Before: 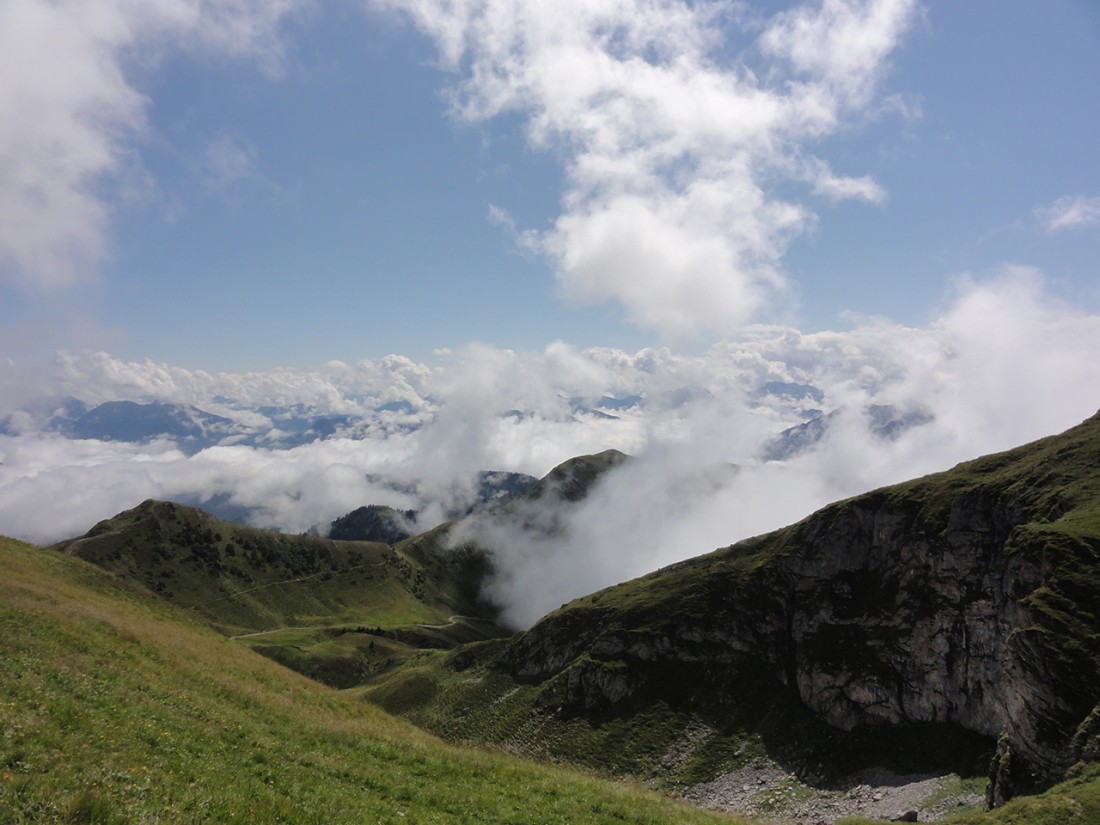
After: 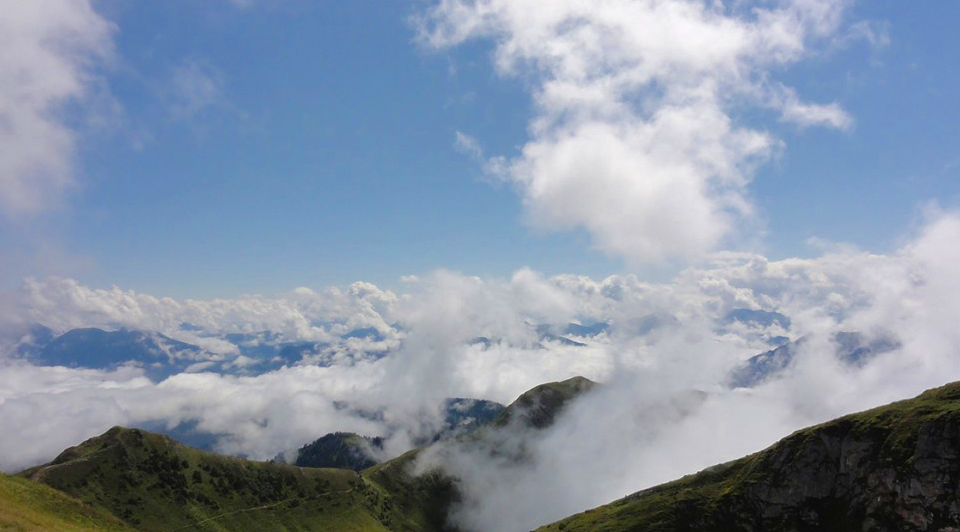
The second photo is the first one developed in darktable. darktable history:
crop: left 3.015%, top 8.969%, right 9.647%, bottom 26.457%
exposure: compensate highlight preservation false
color zones: curves: ch0 [(0, 0.613) (0.01, 0.613) (0.245, 0.448) (0.498, 0.529) (0.642, 0.665) (0.879, 0.777) (0.99, 0.613)]; ch1 [(0, 0) (0.143, 0) (0.286, 0) (0.429, 0) (0.571, 0) (0.714, 0) (0.857, 0)], mix -138.01%
